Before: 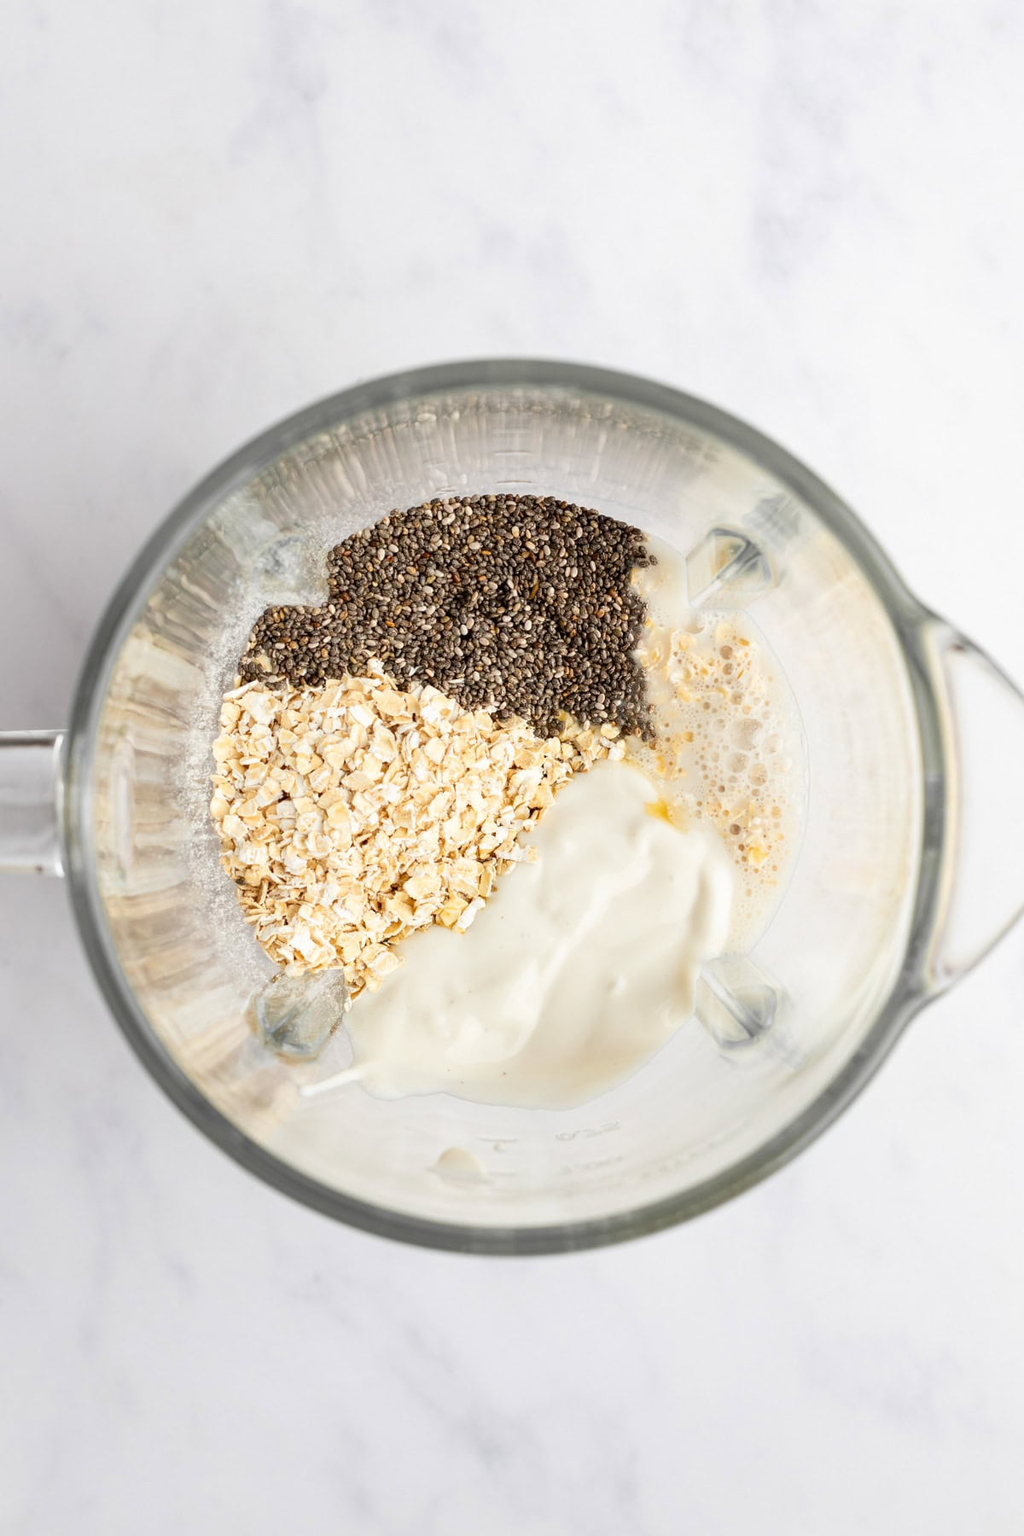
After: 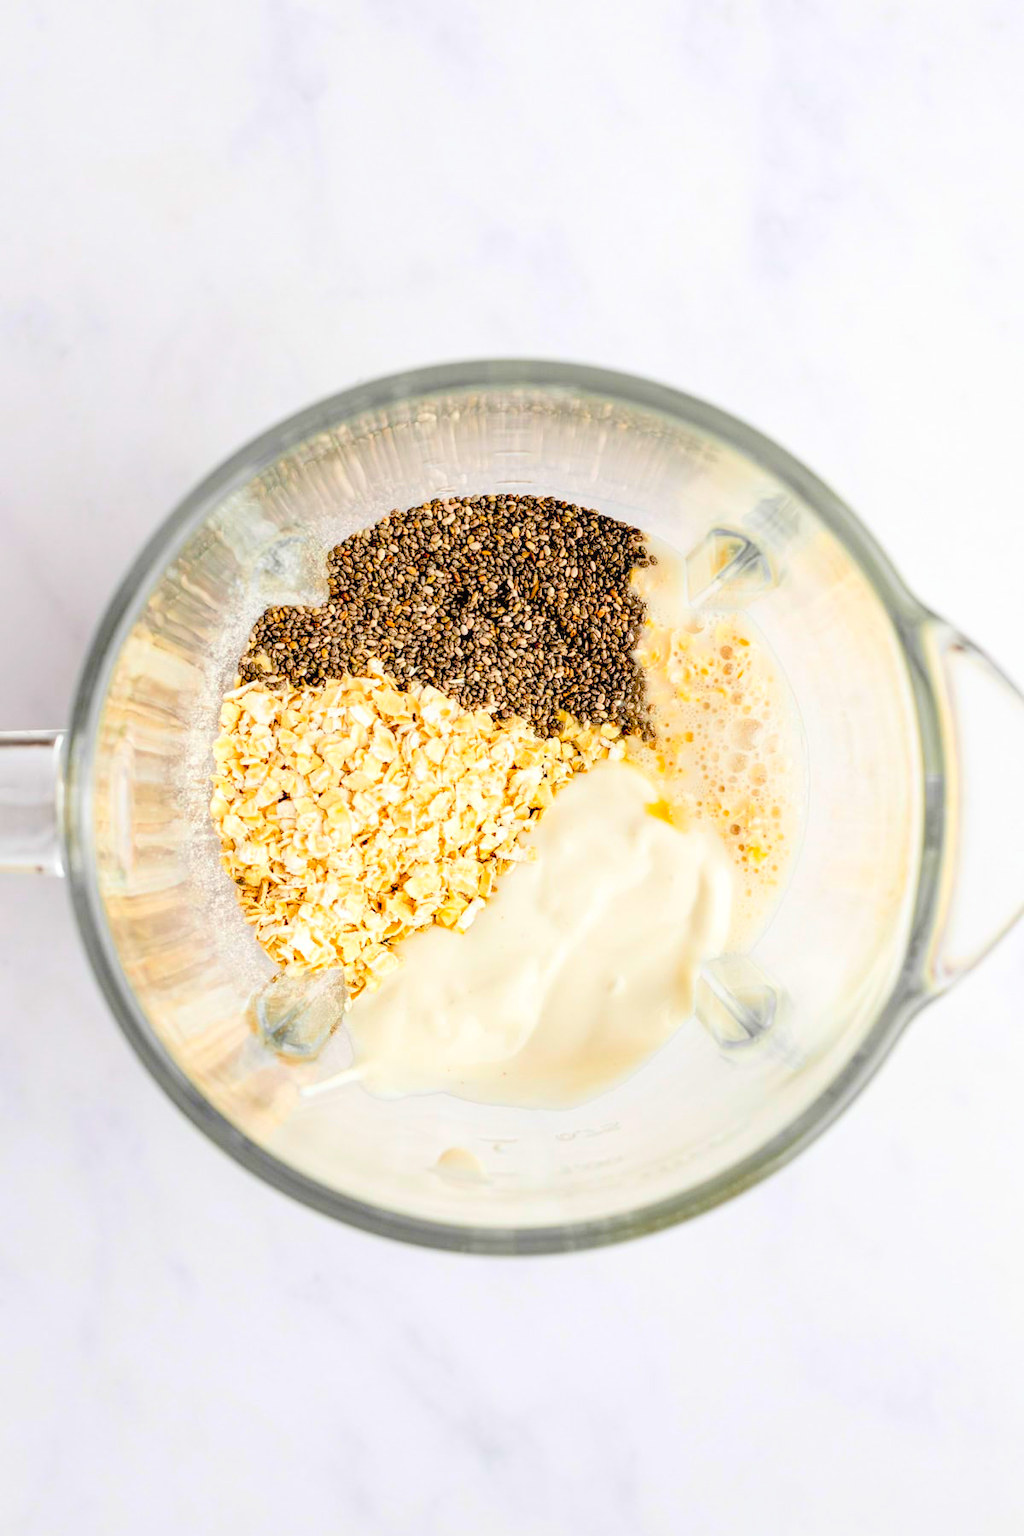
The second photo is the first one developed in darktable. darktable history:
color balance rgb: linear chroma grading › shadows 16%, perceptual saturation grading › global saturation 8%, perceptual saturation grading › shadows 4%, perceptual brilliance grading › global brilliance 2%, perceptual brilliance grading › highlights 8%, perceptual brilliance grading › shadows -4%, global vibrance 16%, saturation formula JzAzBz (2021)
levels: levels [0, 0.394, 0.787]
local contrast: on, module defaults
exposure: black level correction 0.031, exposure 0.304 EV, compensate highlight preservation false
global tonemap: drago (0.7, 100)
shadows and highlights: shadows -10, white point adjustment 1.5, highlights 10
